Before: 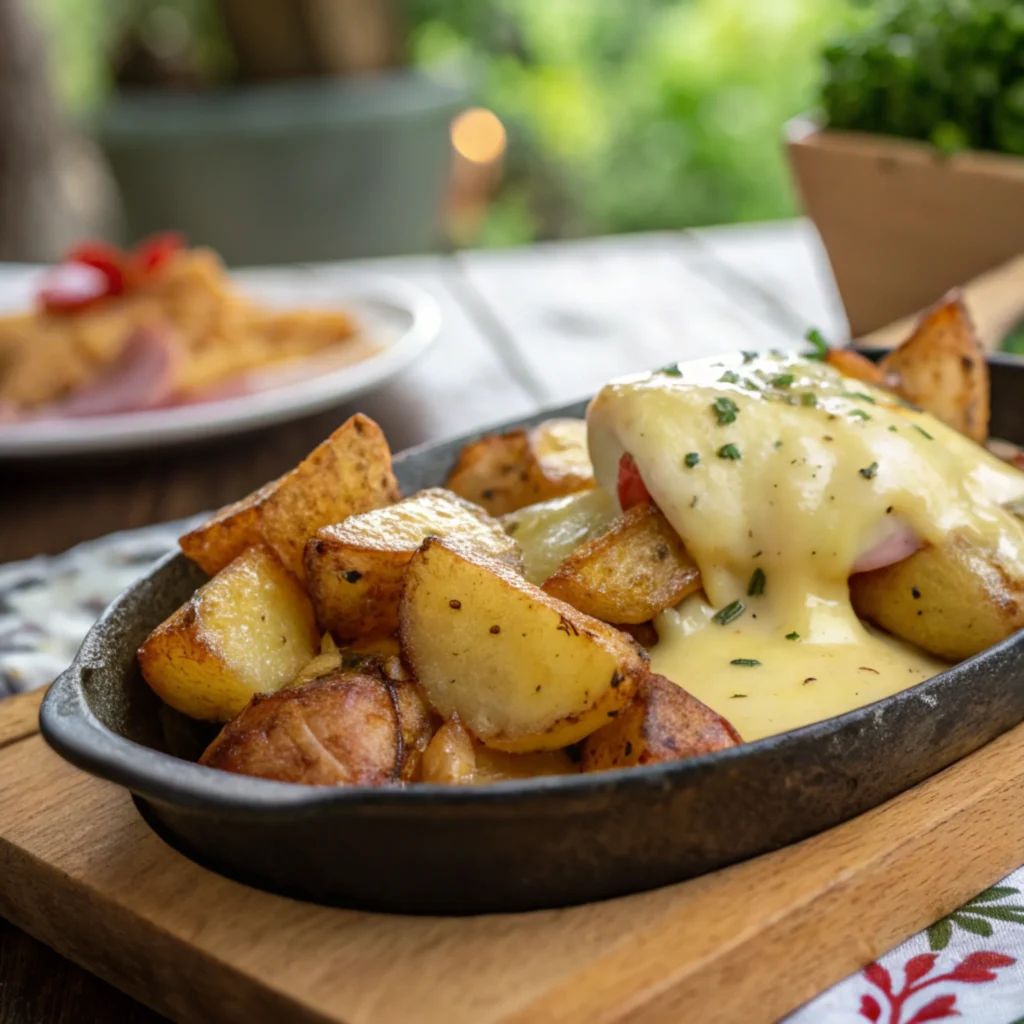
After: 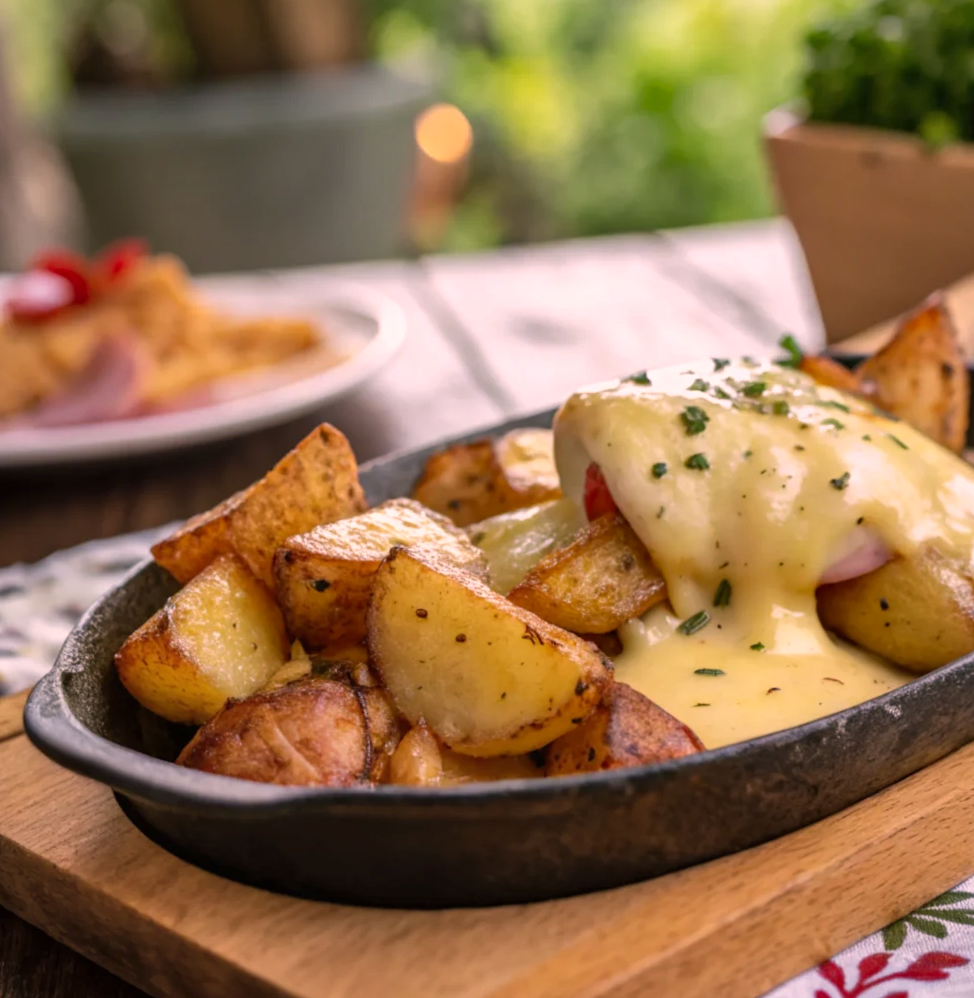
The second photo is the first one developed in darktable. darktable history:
rotate and perspective: rotation 0.074°, lens shift (vertical) 0.096, lens shift (horizontal) -0.041, crop left 0.043, crop right 0.952, crop top 0.024, crop bottom 0.979
shadows and highlights: shadows 53, soften with gaussian
color correction: highlights a* 14.52, highlights b* 4.84
